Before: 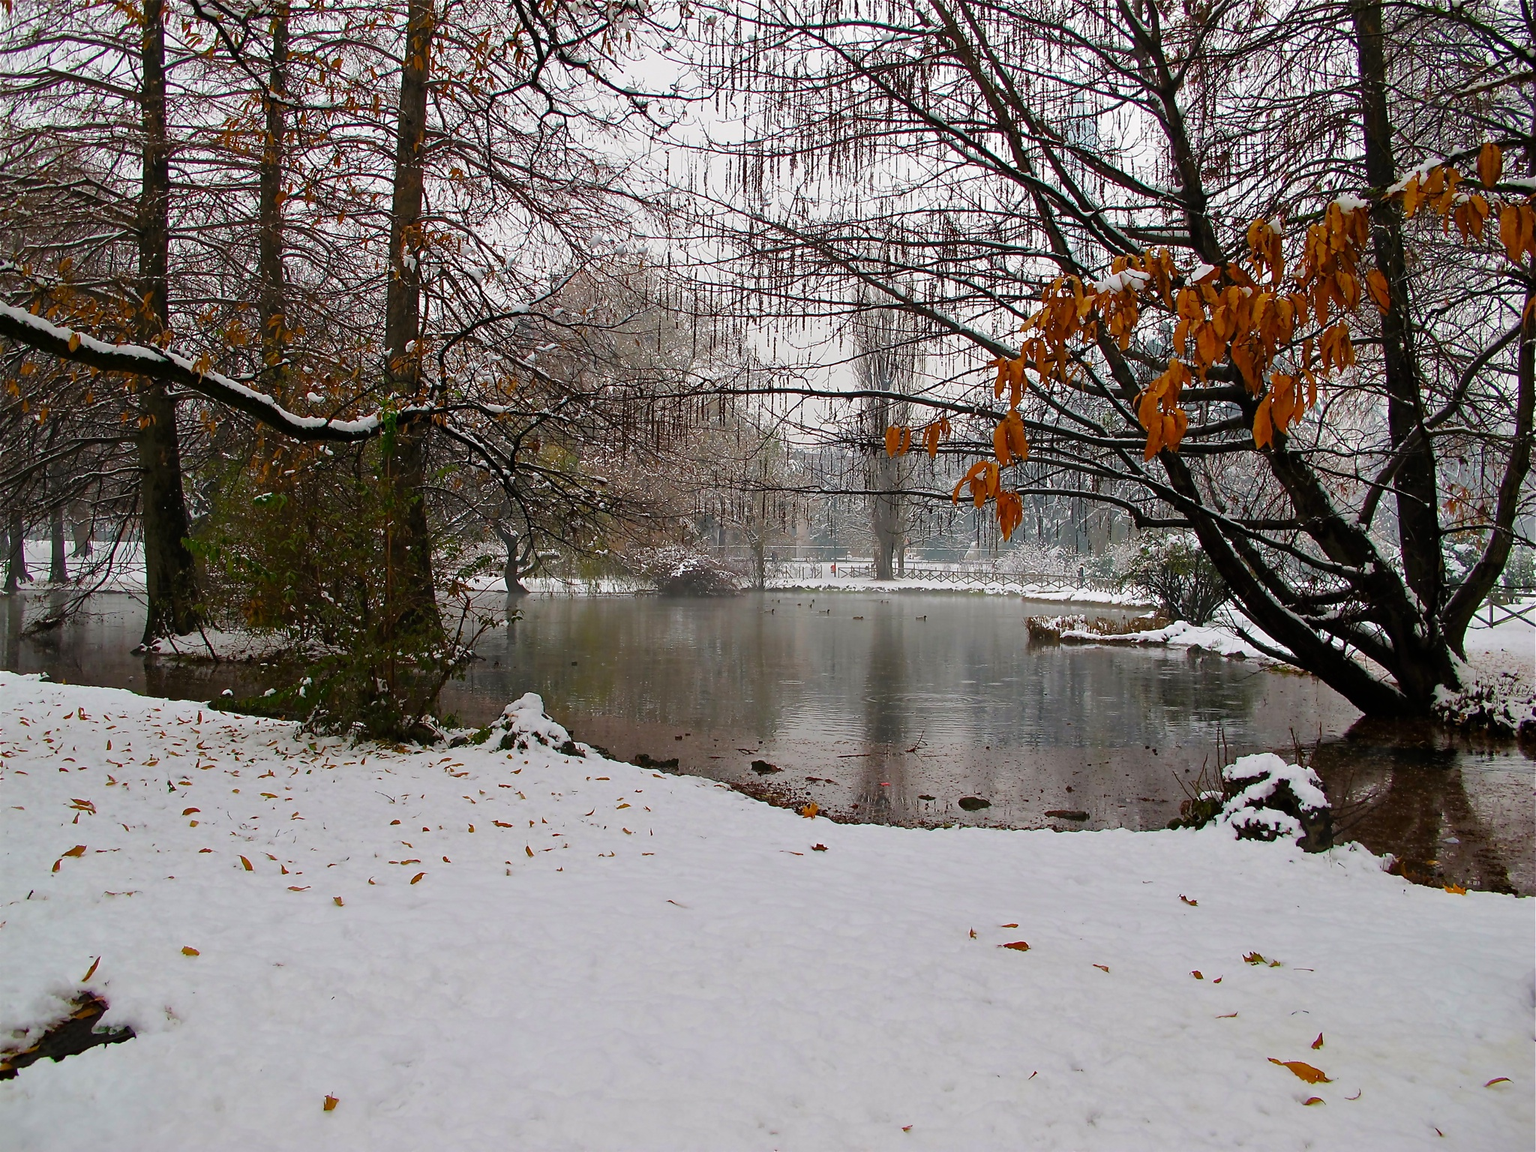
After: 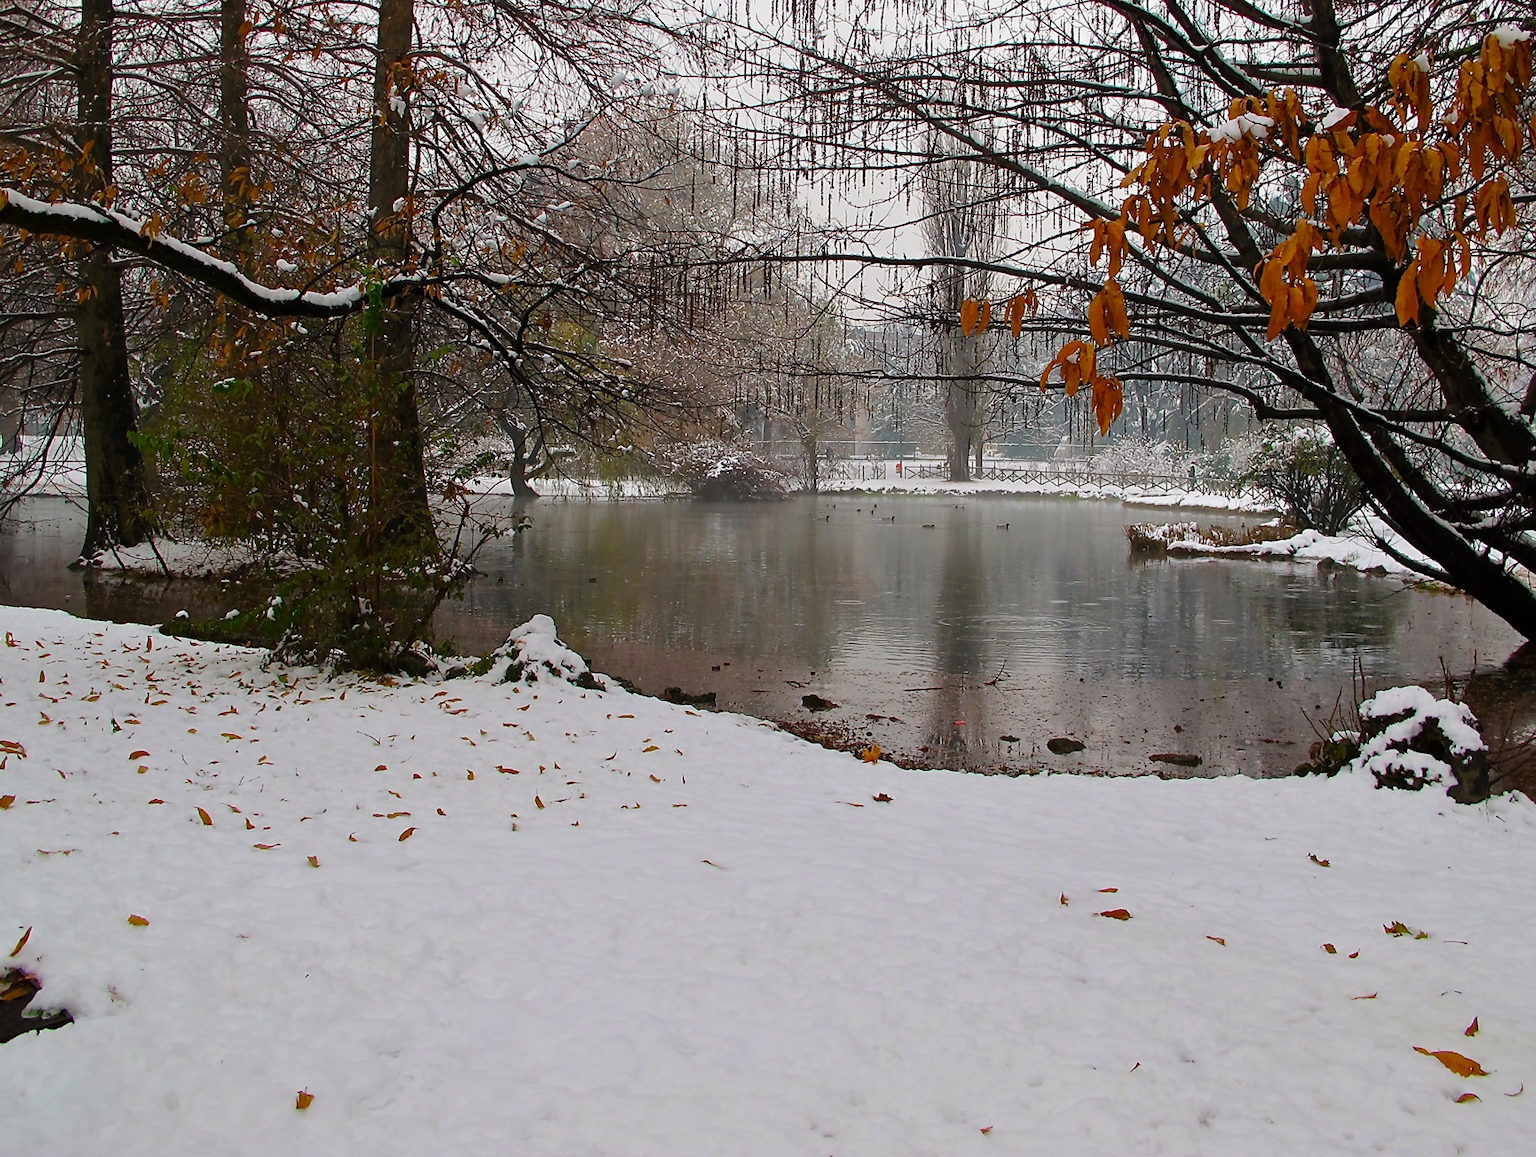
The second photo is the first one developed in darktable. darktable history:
crop and rotate: left 4.79%, top 15.06%, right 10.681%
